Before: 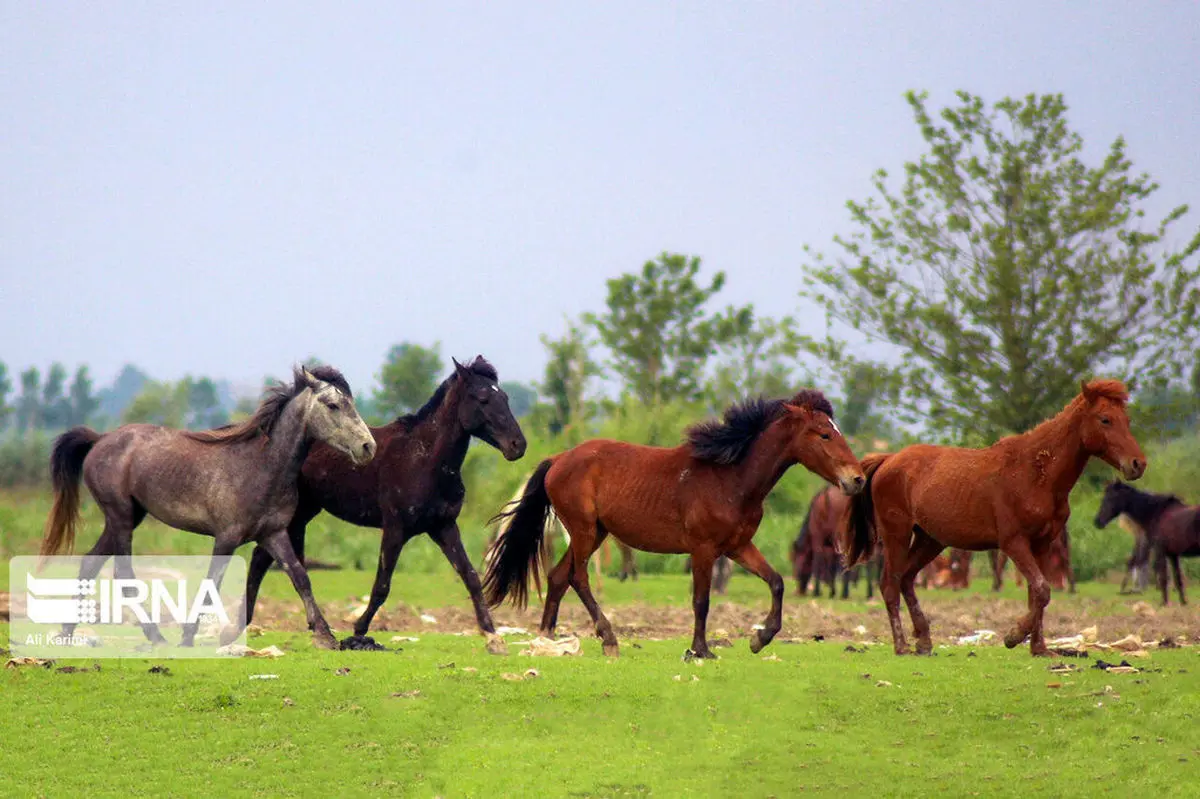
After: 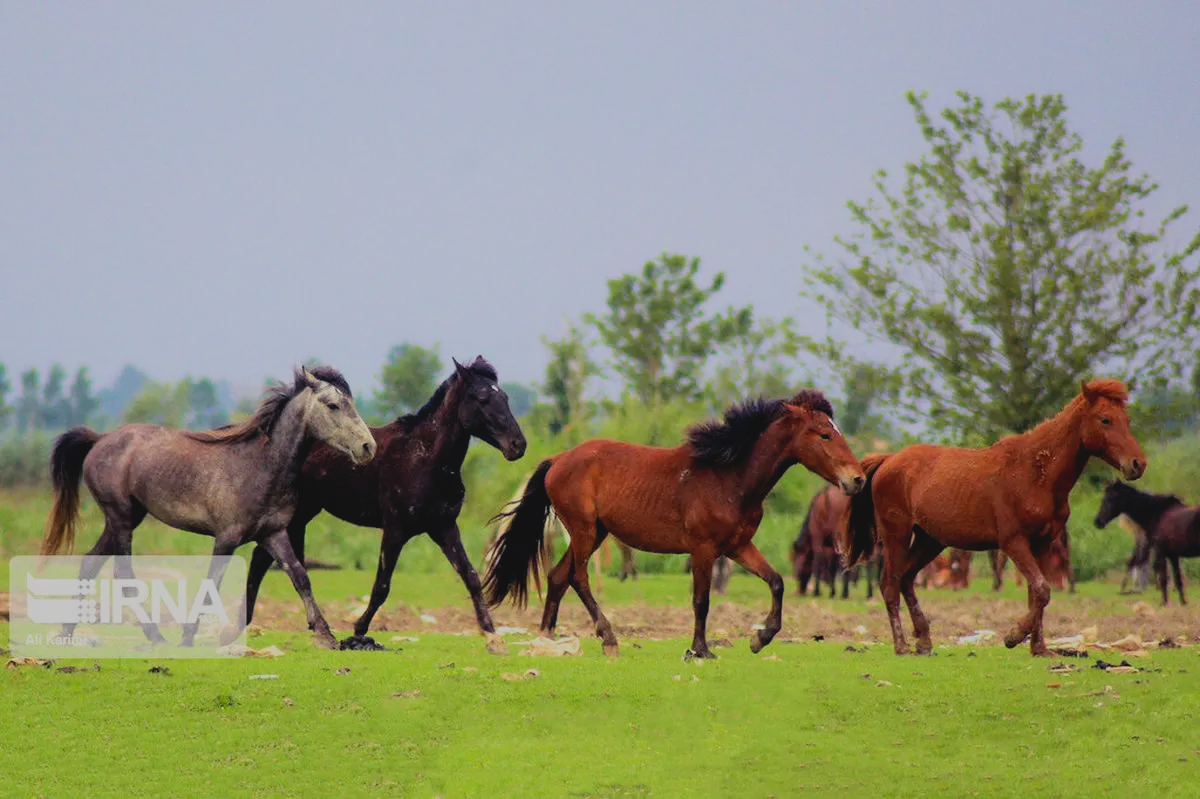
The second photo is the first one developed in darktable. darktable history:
filmic rgb: black relative exposure -7.15 EV, white relative exposure 5.36 EV, hardness 3.02, color science v6 (2022)
contrast brightness saturation: contrast -0.11
